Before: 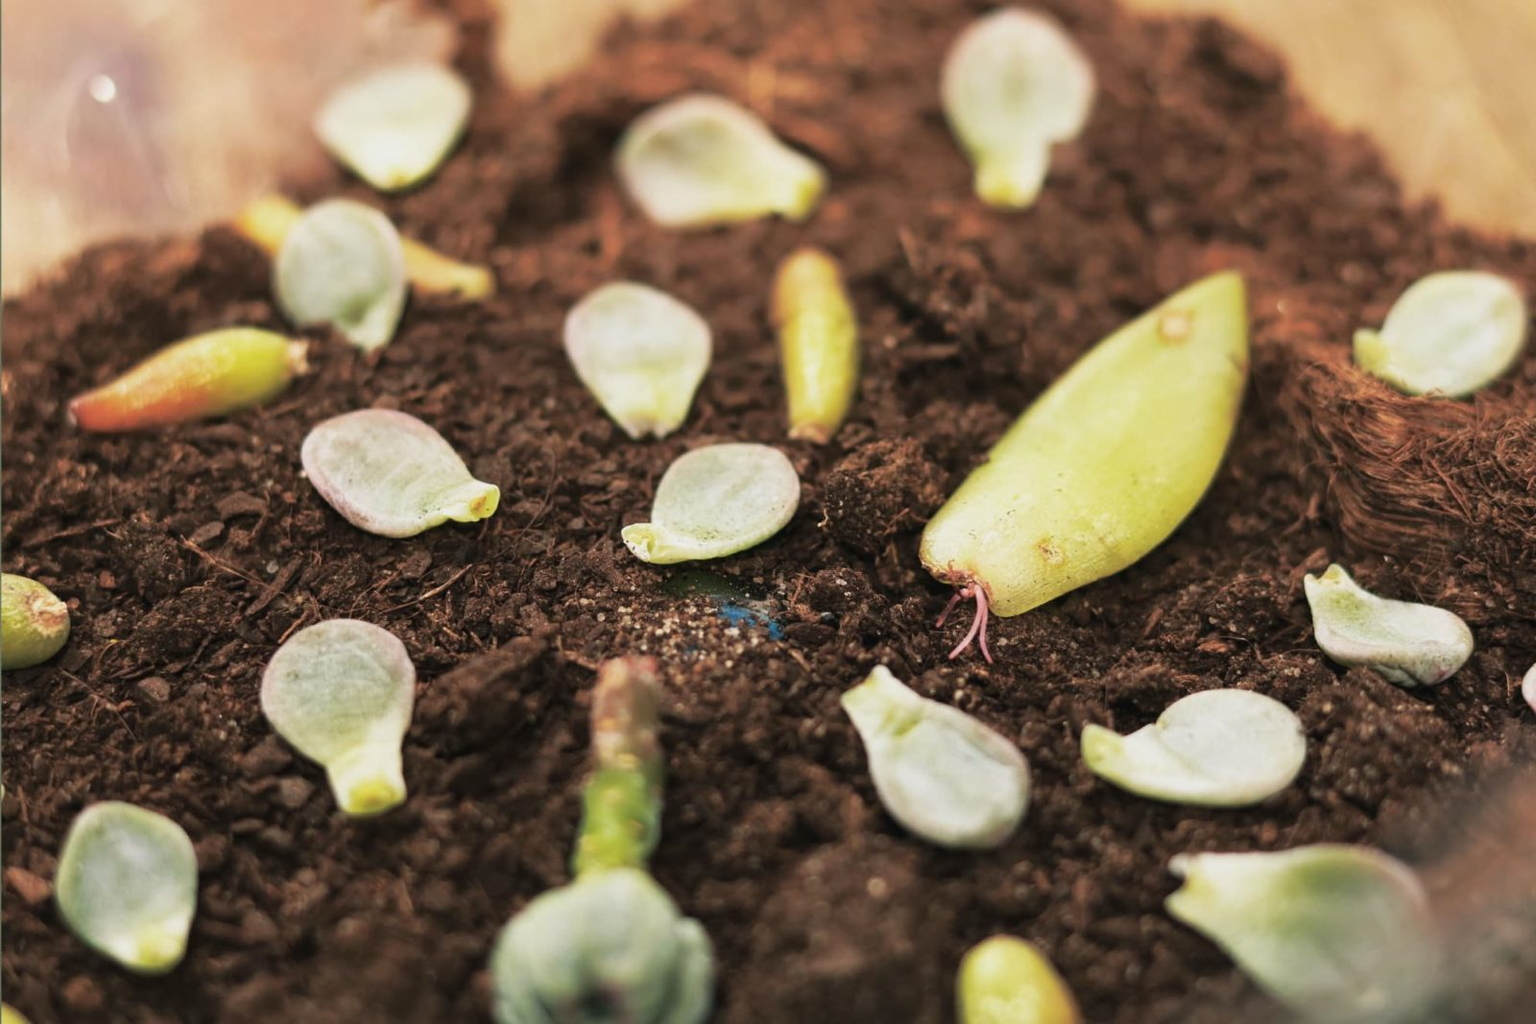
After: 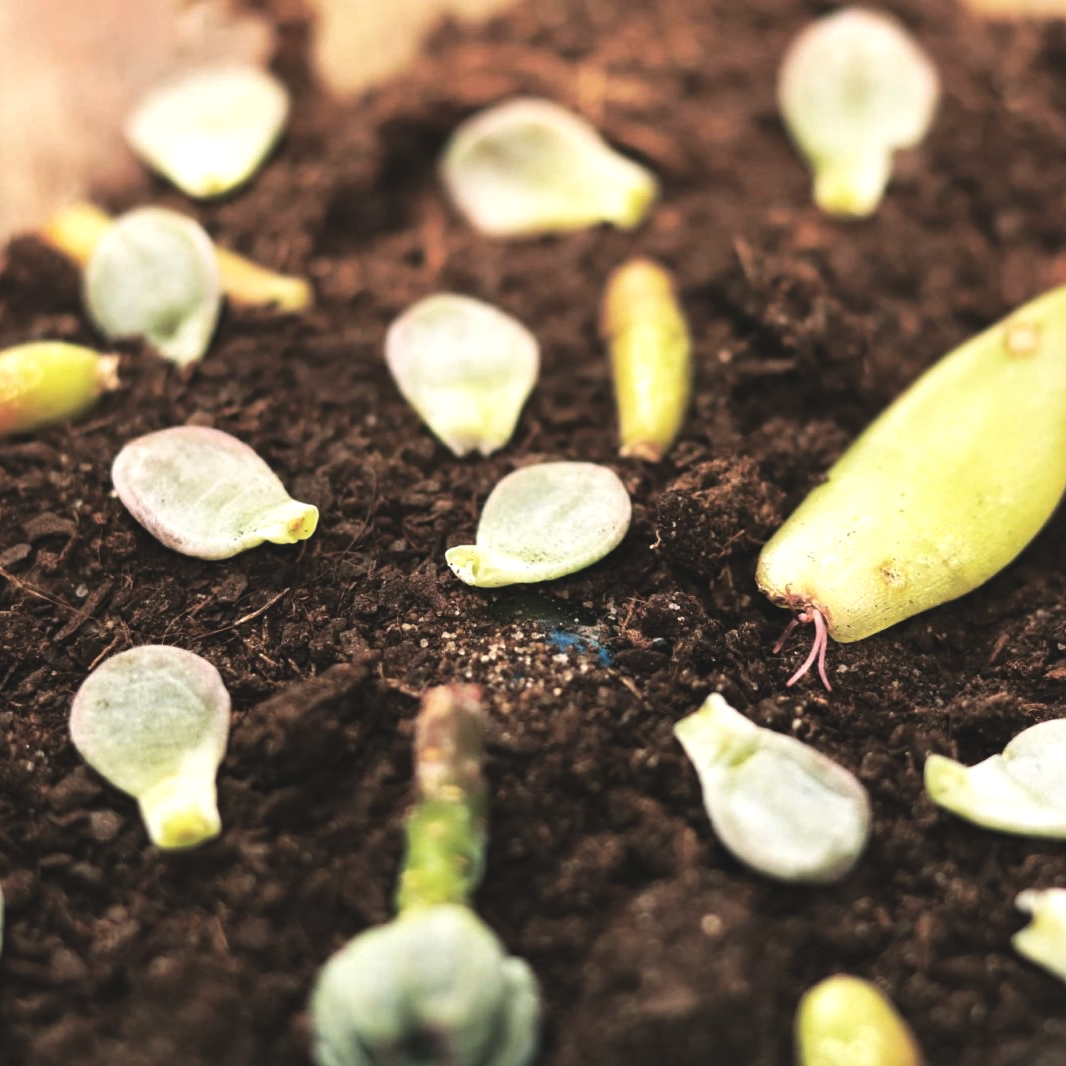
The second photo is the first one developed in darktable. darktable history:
tone equalizer: -8 EV -0.75 EV, -7 EV -0.7 EV, -6 EV -0.6 EV, -5 EV -0.4 EV, -3 EV 0.4 EV, -2 EV 0.6 EV, -1 EV 0.7 EV, +0 EV 0.75 EV, edges refinement/feathering 500, mask exposure compensation -1.57 EV, preserve details no
crop and rotate: left 12.648%, right 20.685%
exposure: black level correction -0.014, exposure -0.193 EV, compensate highlight preservation false
